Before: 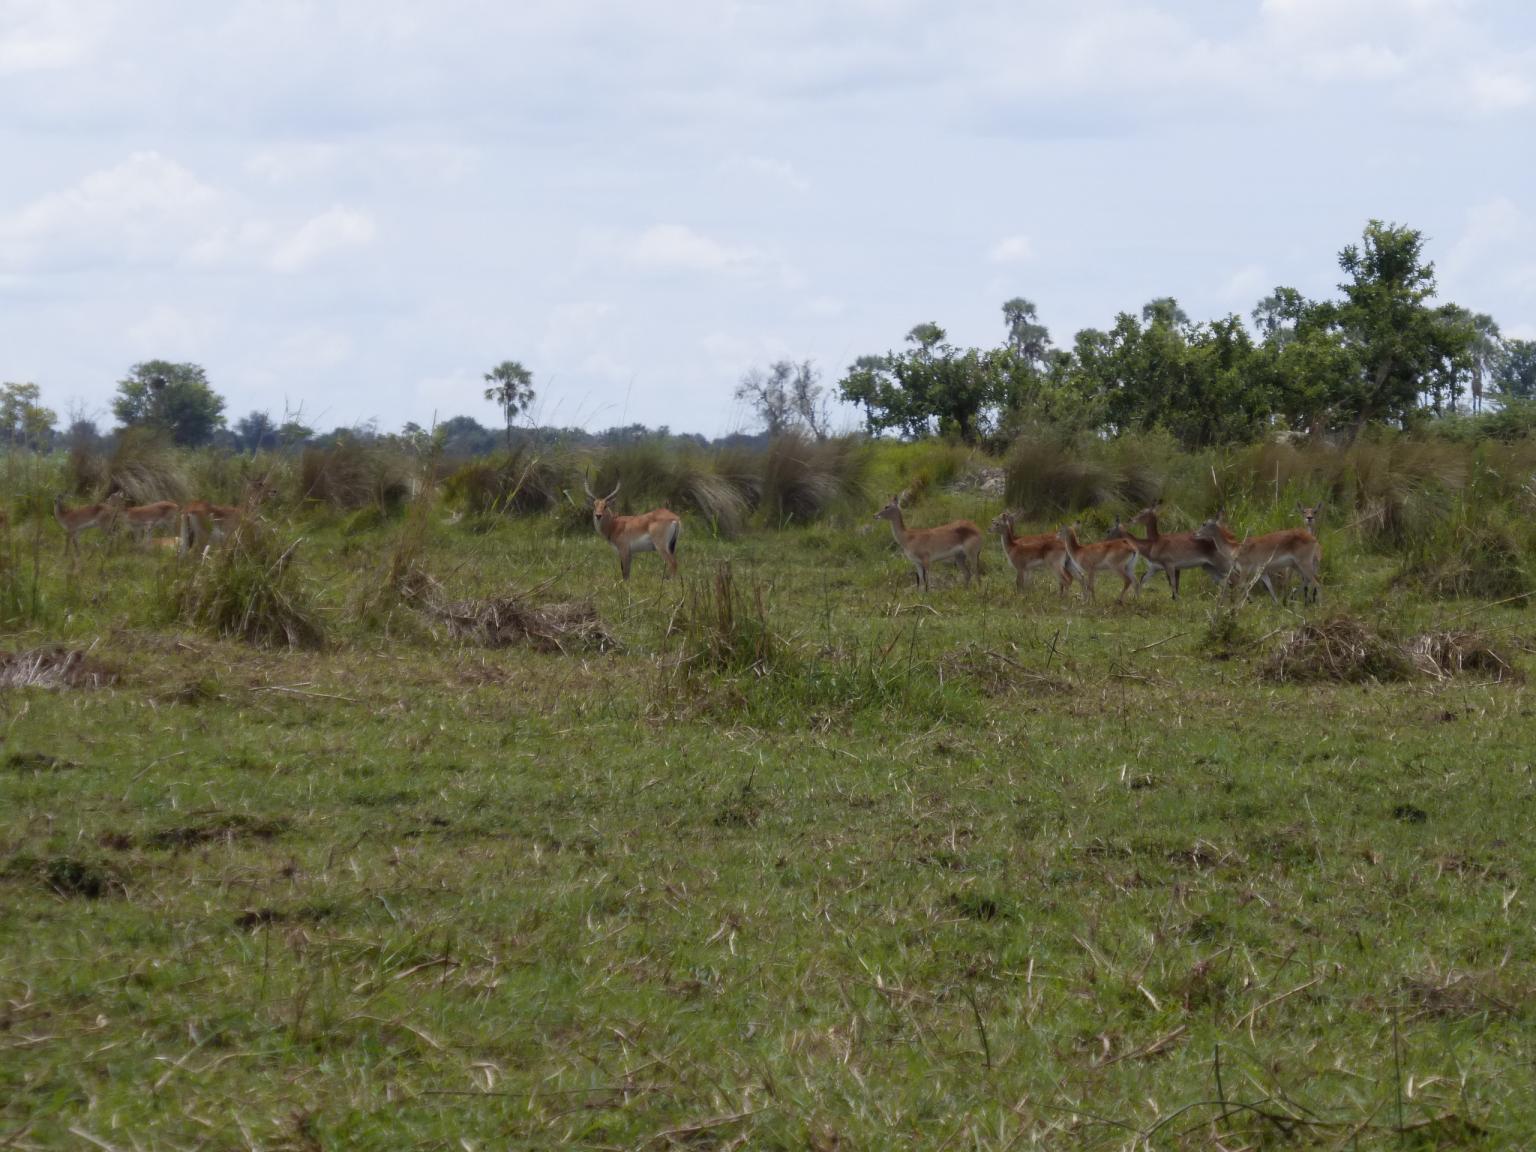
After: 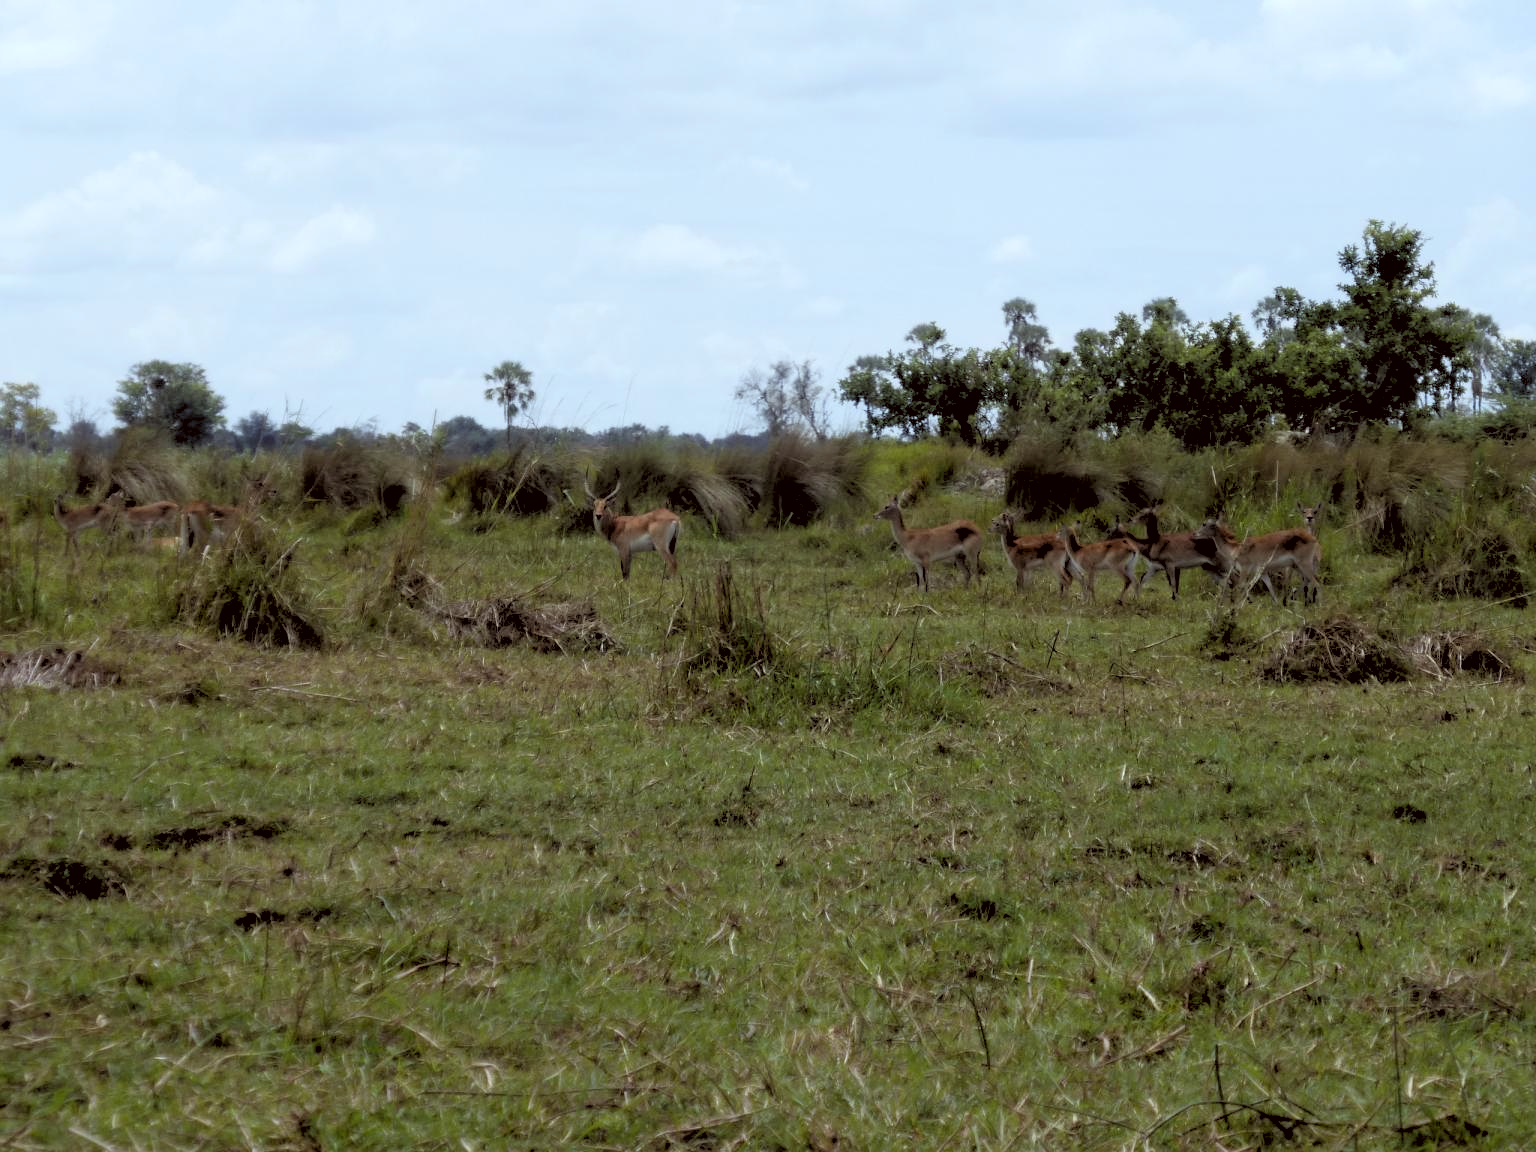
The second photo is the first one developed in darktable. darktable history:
rgb levels: levels [[0.029, 0.461, 0.922], [0, 0.5, 1], [0, 0.5, 1]]
color correction: highlights a* -4.98, highlights b* -3.76, shadows a* 3.83, shadows b* 4.08
